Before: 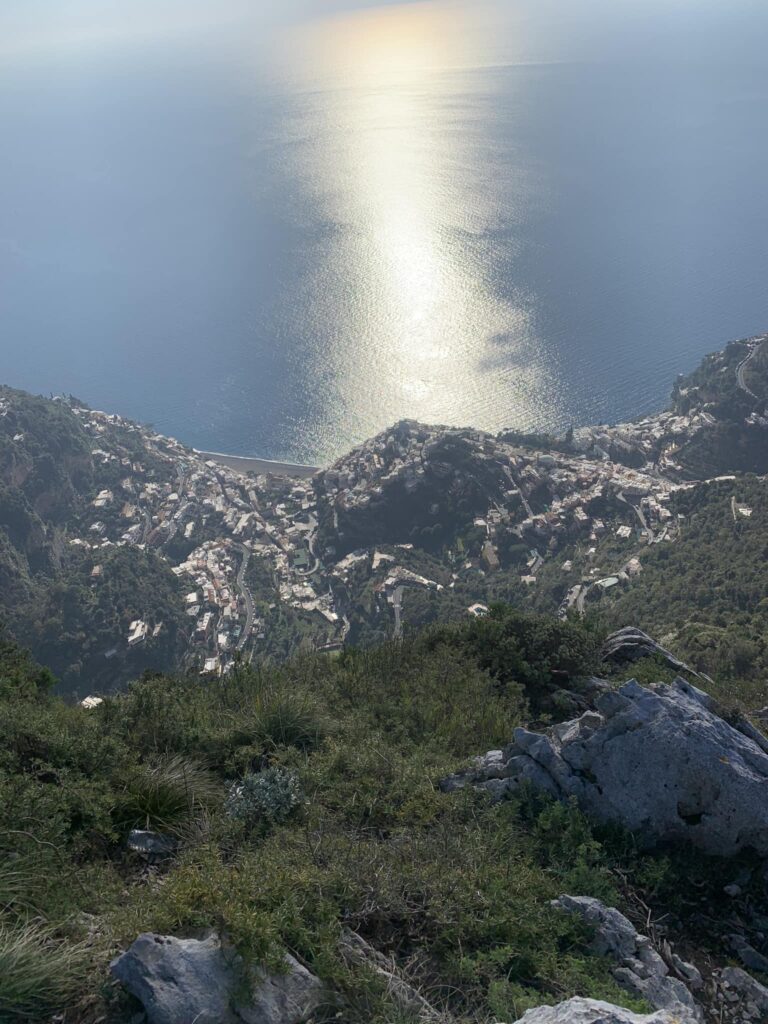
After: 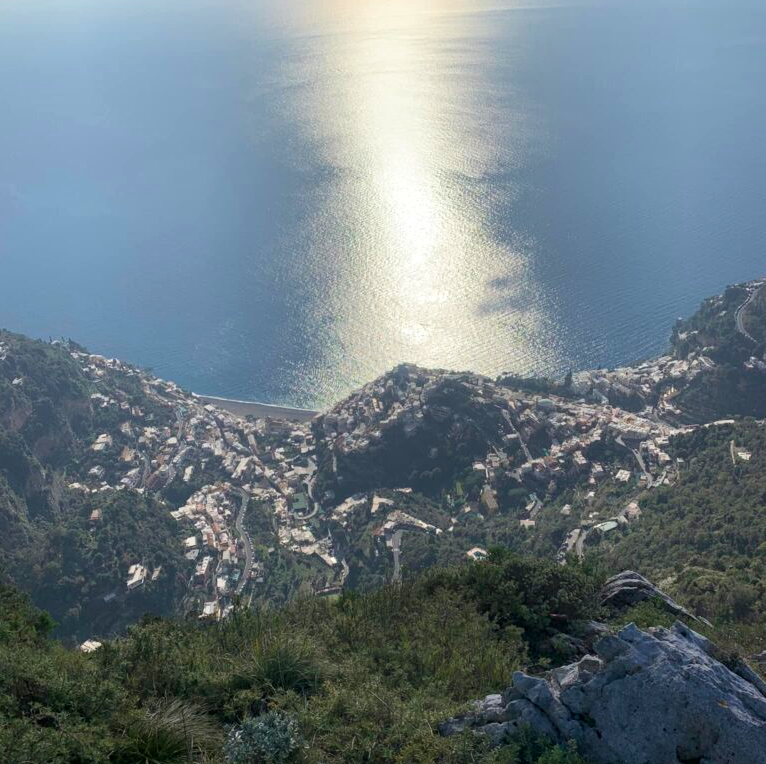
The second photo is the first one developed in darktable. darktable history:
crop: left 0.199%, top 5.479%, bottom 19.881%
velvia: strength 14.32%
local contrast: mode bilateral grid, contrast 19, coarseness 51, detail 119%, midtone range 0.2
